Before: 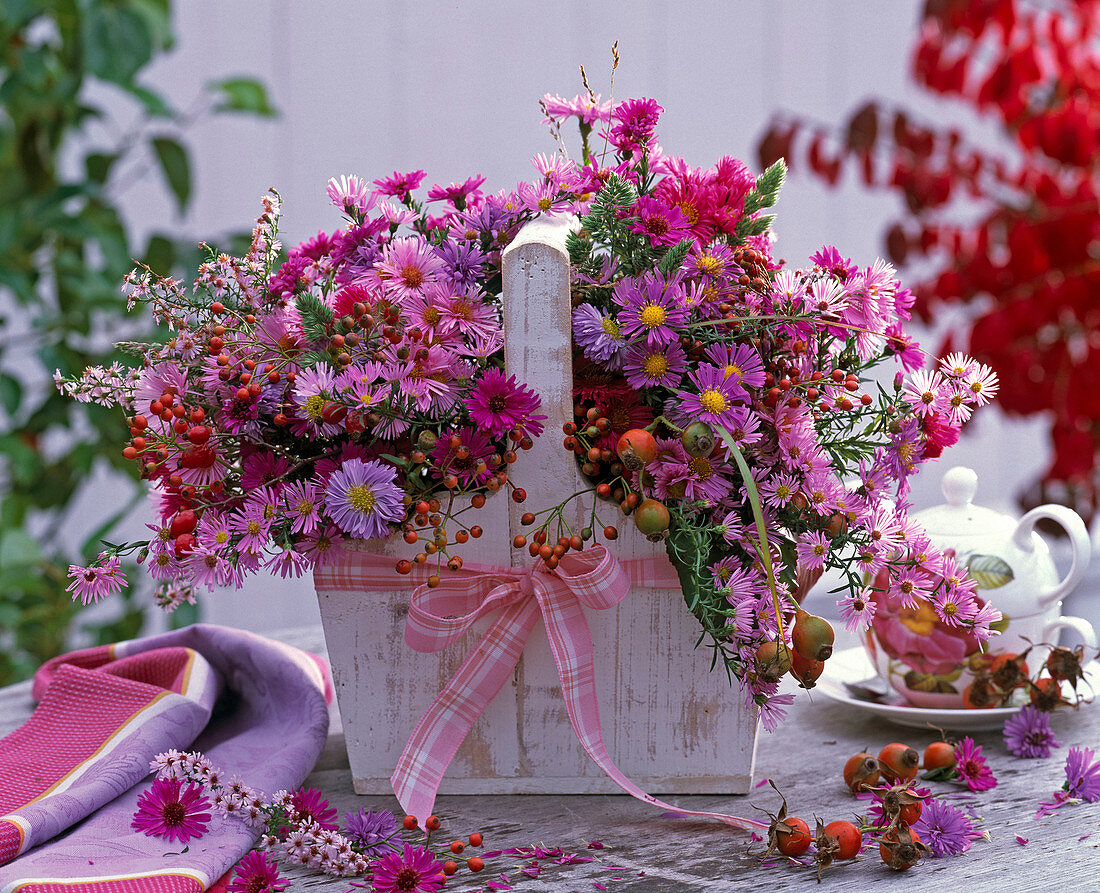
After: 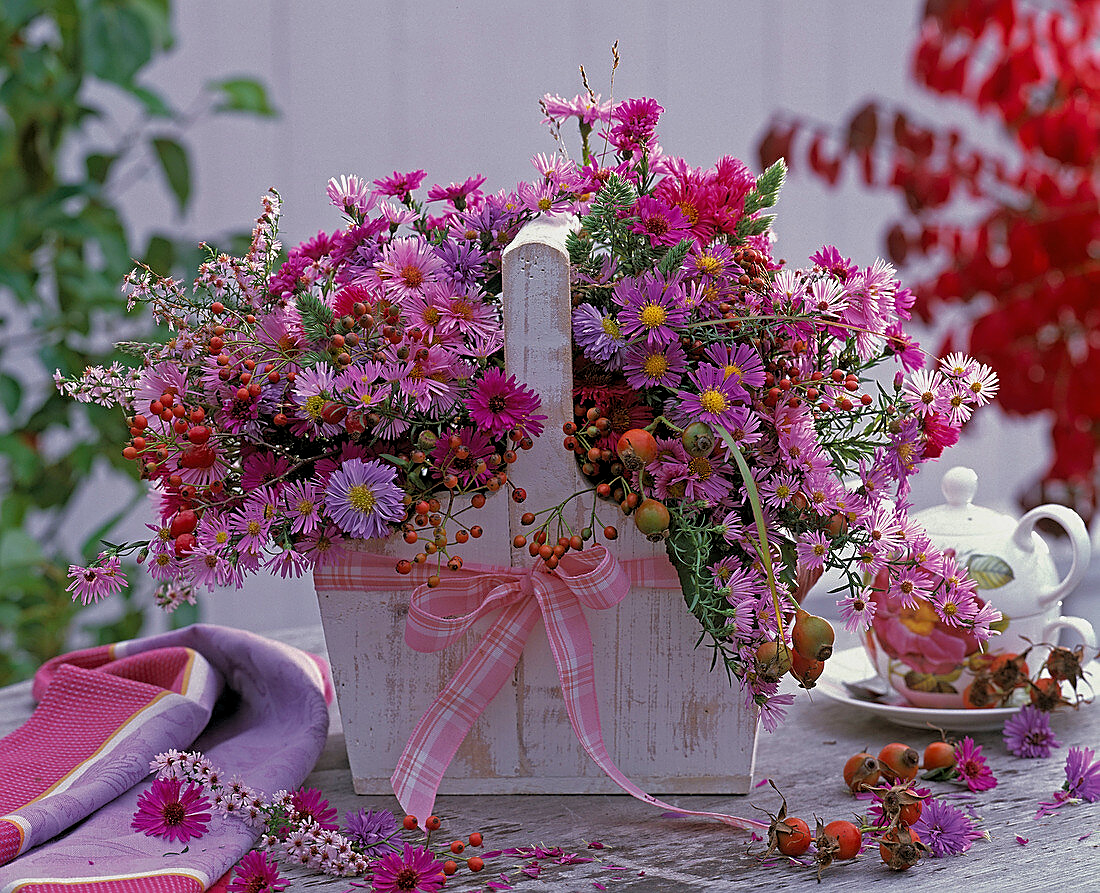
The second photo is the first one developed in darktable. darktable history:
tone equalizer: -8 EV 0.252 EV, -7 EV 0.409 EV, -6 EV 0.407 EV, -5 EV 0.244 EV, -3 EV -0.263 EV, -2 EV -0.436 EV, -1 EV -0.398 EV, +0 EV -0.247 EV, edges refinement/feathering 500, mask exposure compensation -1.57 EV, preserve details no
sharpen: on, module defaults
levels: levels [0.031, 0.5, 0.969]
